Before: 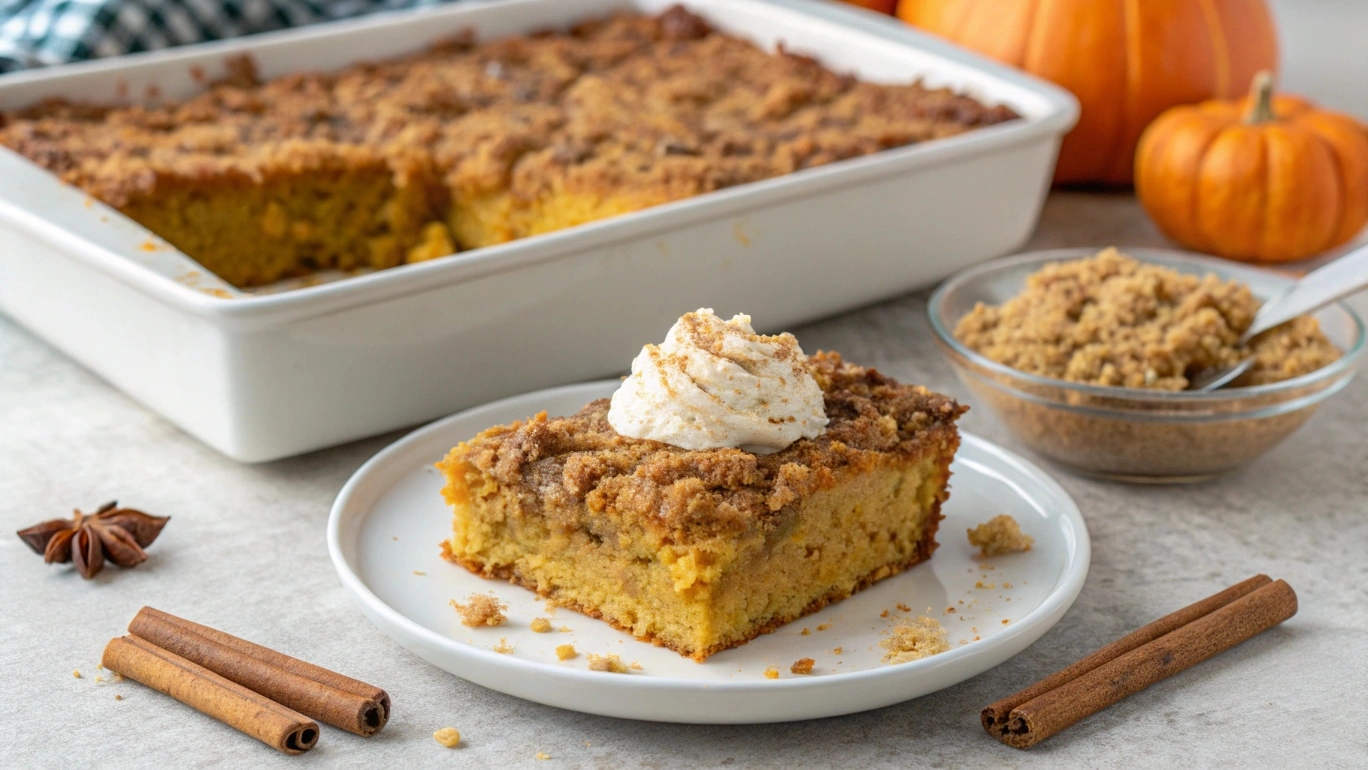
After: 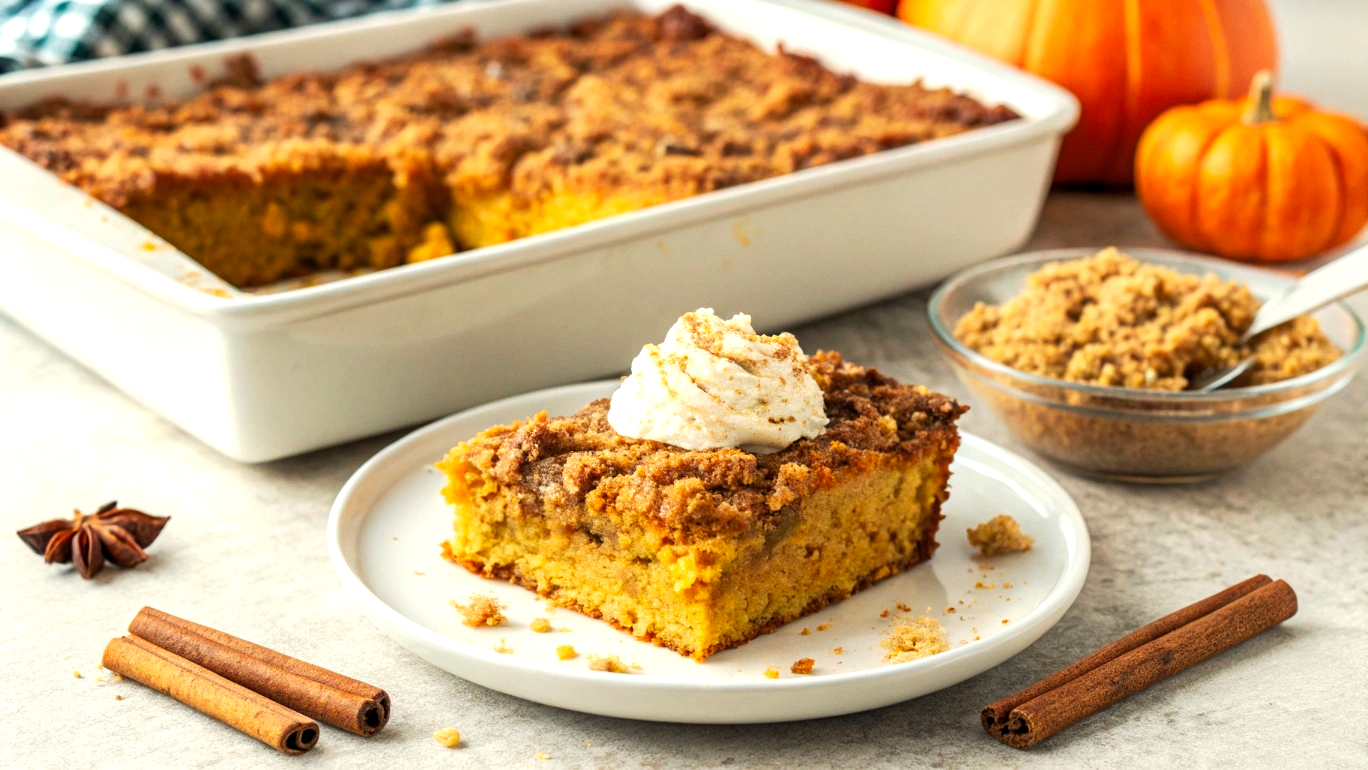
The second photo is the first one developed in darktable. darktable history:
white balance: red 1.029, blue 0.92
exposure: black level correction 0.001, exposure 0.5 EV, compensate exposure bias true, compensate highlight preservation false
tone curve: curves: ch0 [(0, 0) (0.003, 0.012) (0.011, 0.015) (0.025, 0.02) (0.044, 0.032) (0.069, 0.044) (0.1, 0.063) (0.136, 0.085) (0.177, 0.121) (0.224, 0.159) (0.277, 0.207) (0.335, 0.261) (0.399, 0.328) (0.468, 0.41) (0.543, 0.506) (0.623, 0.609) (0.709, 0.719) (0.801, 0.82) (0.898, 0.907) (1, 1)], preserve colors none
contrast equalizer: octaves 7, y [[0.6 ×6], [0.55 ×6], [0 ×6], [0 ×6], [0 ×6]], mix 0.15
